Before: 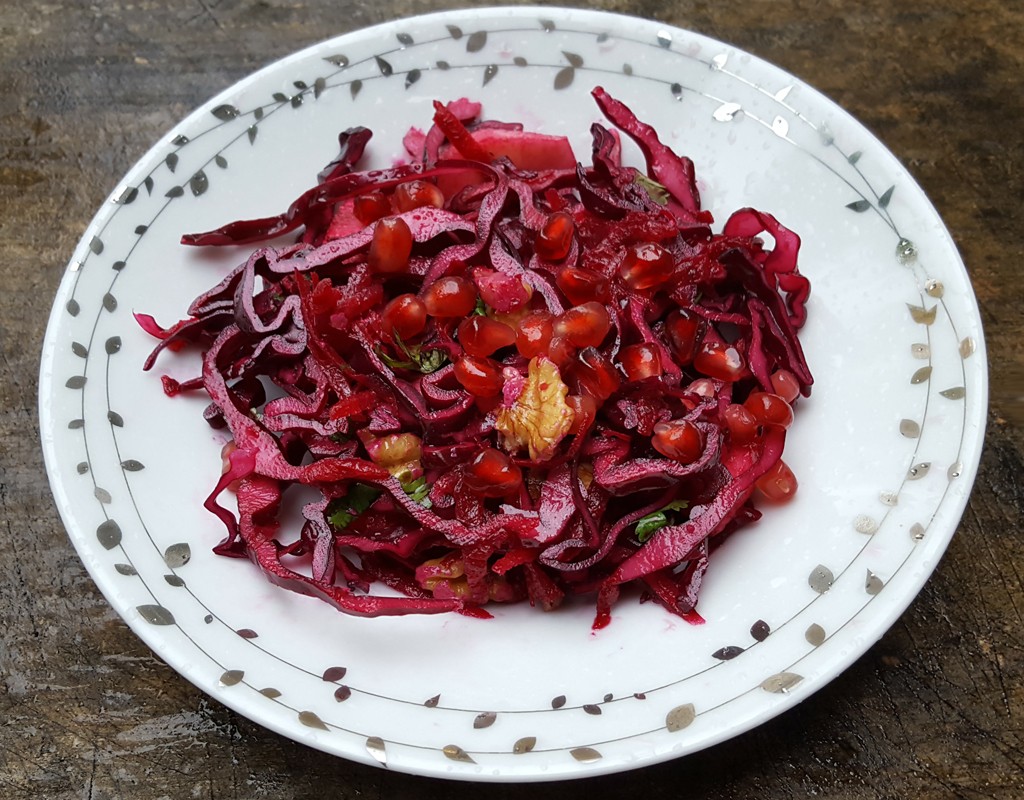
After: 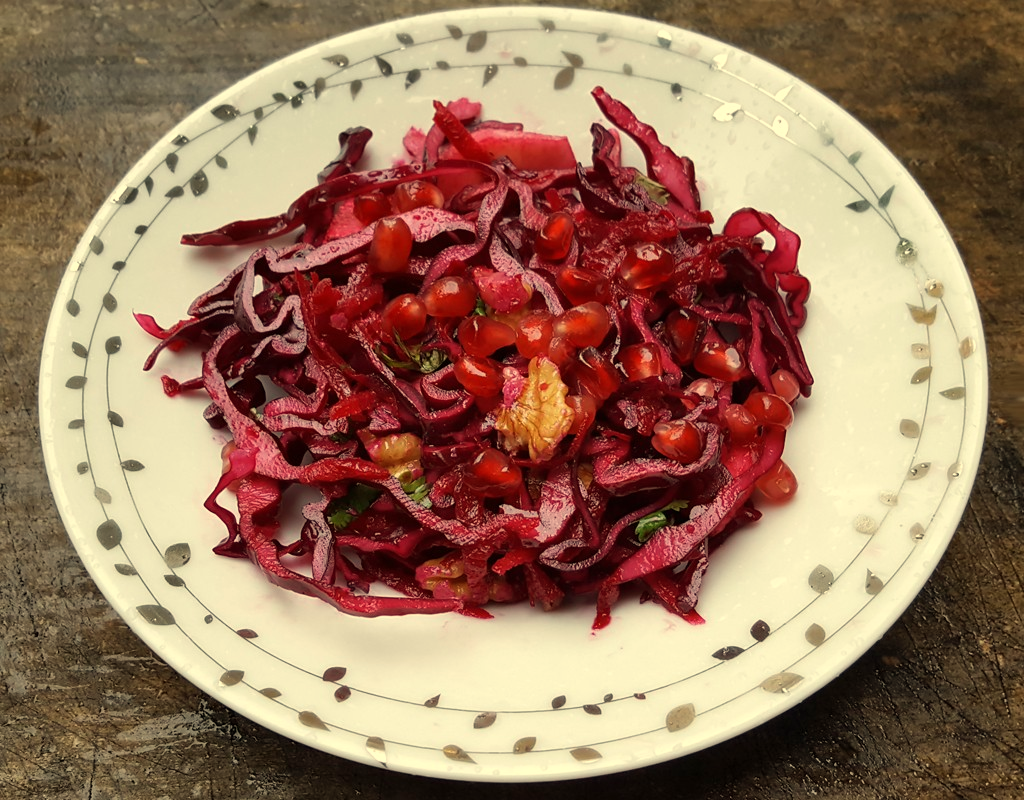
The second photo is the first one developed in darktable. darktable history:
shadows and highlights: radius 264.75, soften with gaussian
white balance: red 1.08, blue 0.791
